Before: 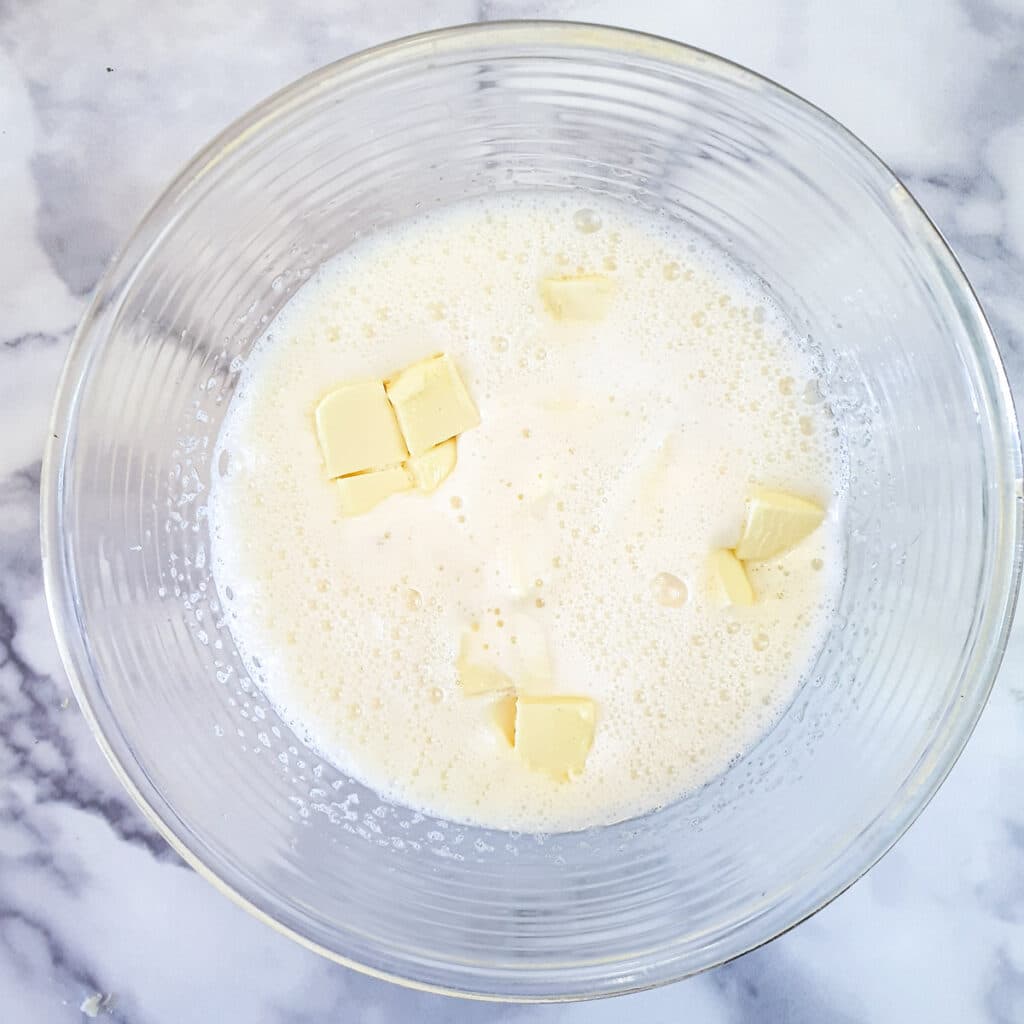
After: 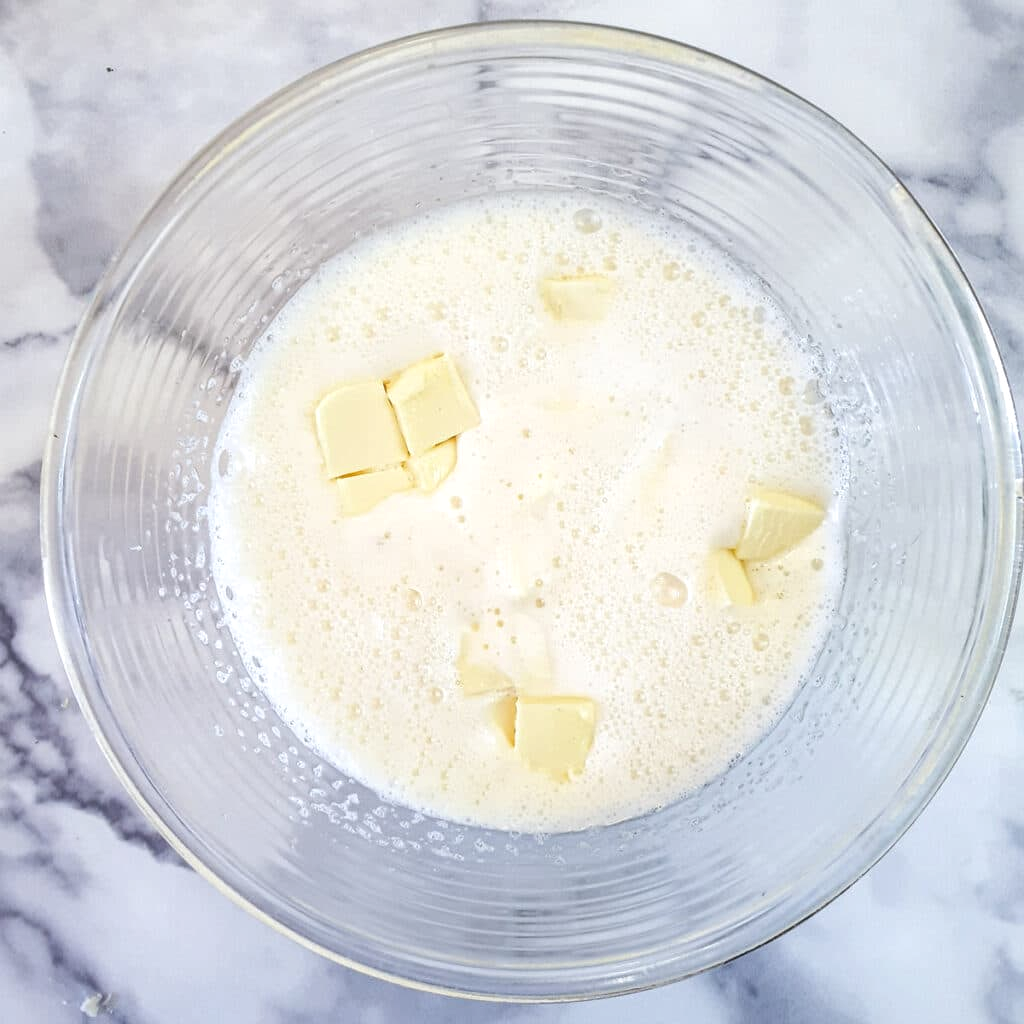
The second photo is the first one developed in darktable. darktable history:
local contrast: on, module defaults
color correction: highlights b* 0.038, saturation 0.988
